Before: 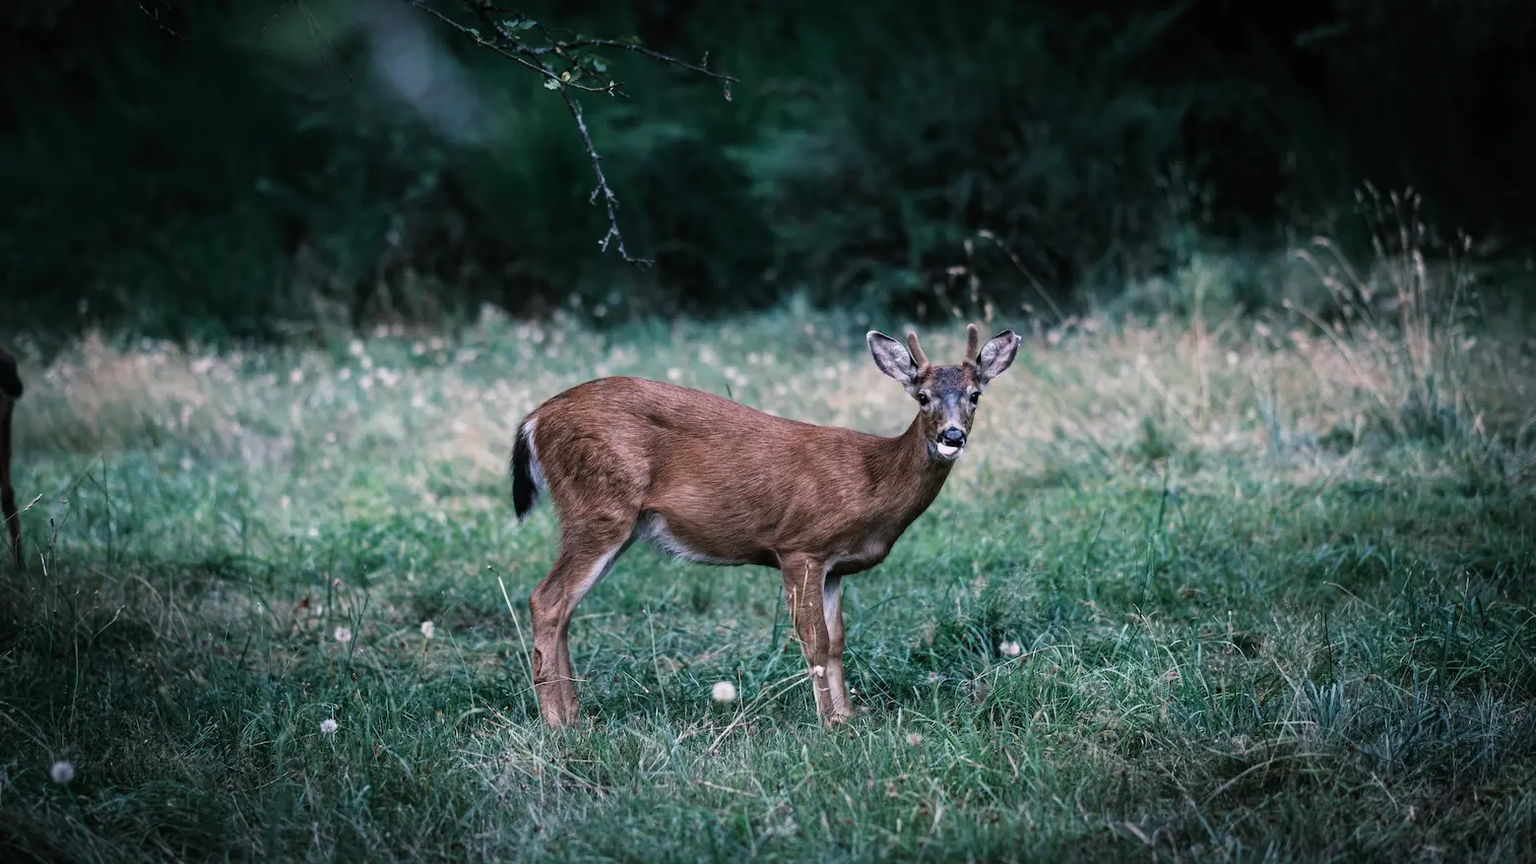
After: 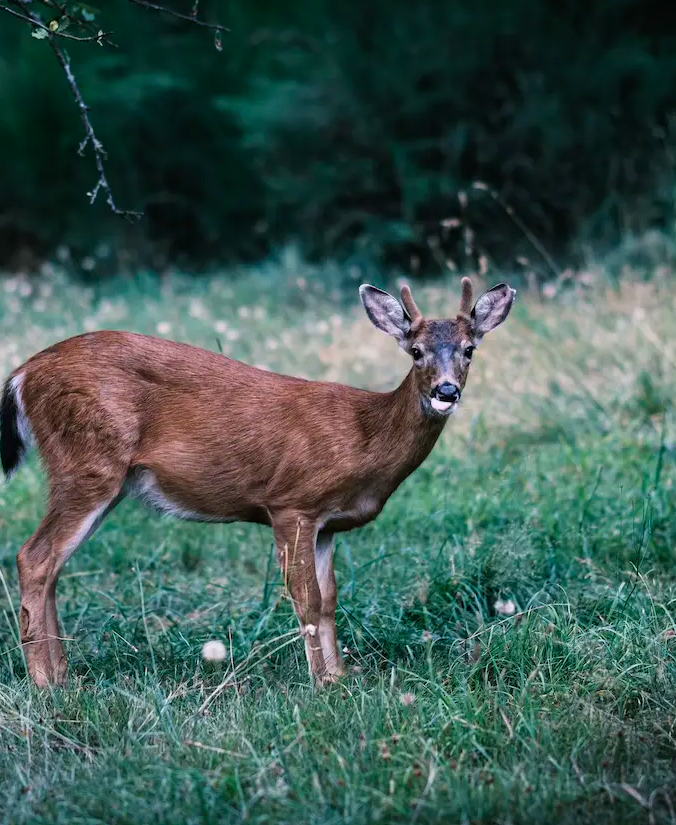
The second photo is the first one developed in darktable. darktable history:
crop: left 33.452%, top 6.025%, right 23.155%
color balance rgb: perceptual saturation grading › global saturation 25%, global vibrance 20%
